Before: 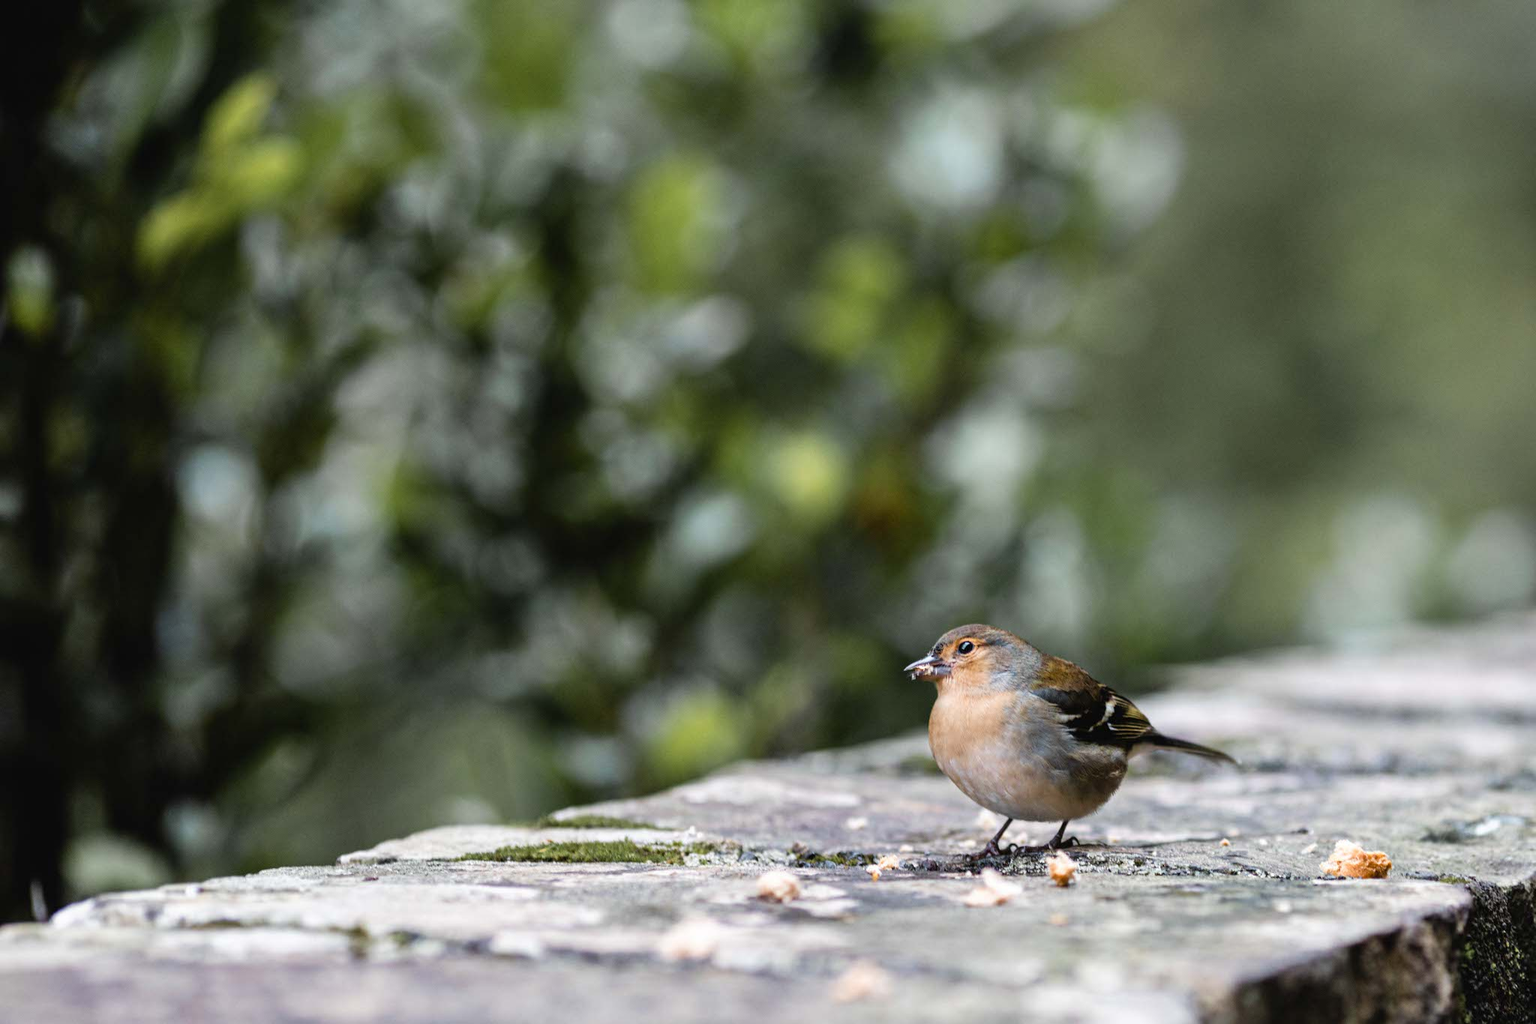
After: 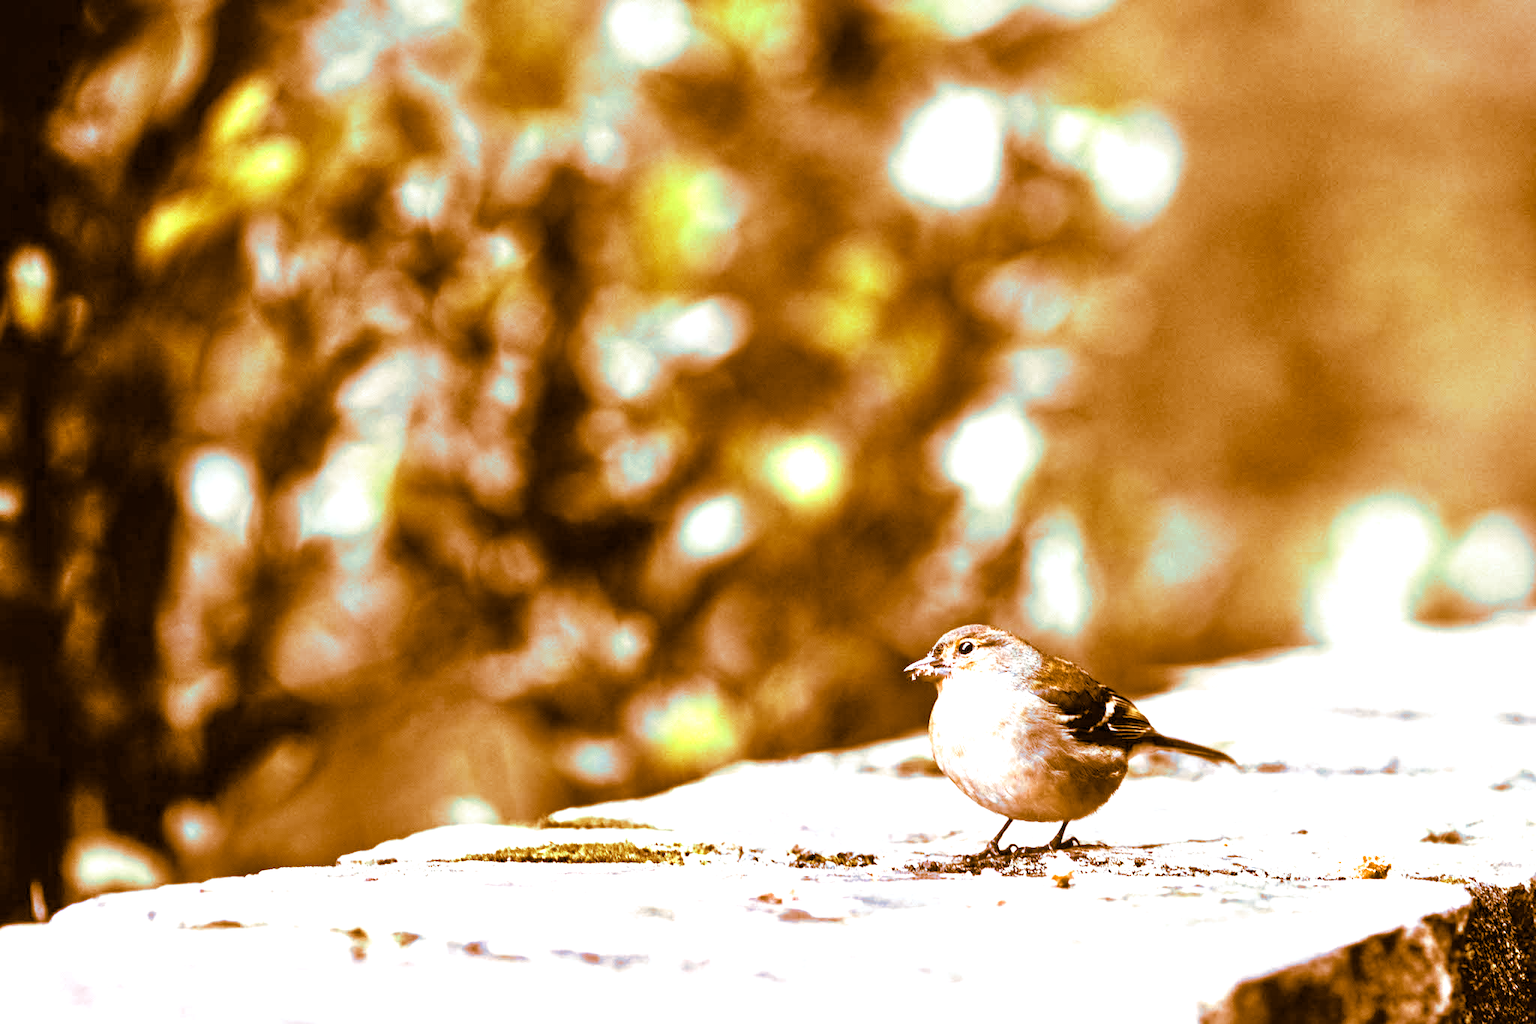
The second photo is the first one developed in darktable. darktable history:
tone equalizer: -7 EV 0.15 EV, -6 EV 0.6 EV, -5 EV 1.15 EV, -4 EV 1.33 EV, -3 EV 1.15 EV, -2 EV 0.6 EV, -1 EV 0.15 EV, mask exposure compensation -0.5 EV
contrast brightness saturation: contrast 0.13, brightness -0.24, saturation 0.14
split-toning: shadows › hue 26°, shadows › saturation 0.92, highlights › hue 40°, highlights › saturation 0.92, balance -63, compress 0%
exposure: black level correction 0, exposure 1.55 EV, compensate exposure bias true, compensate highlight preservation false
